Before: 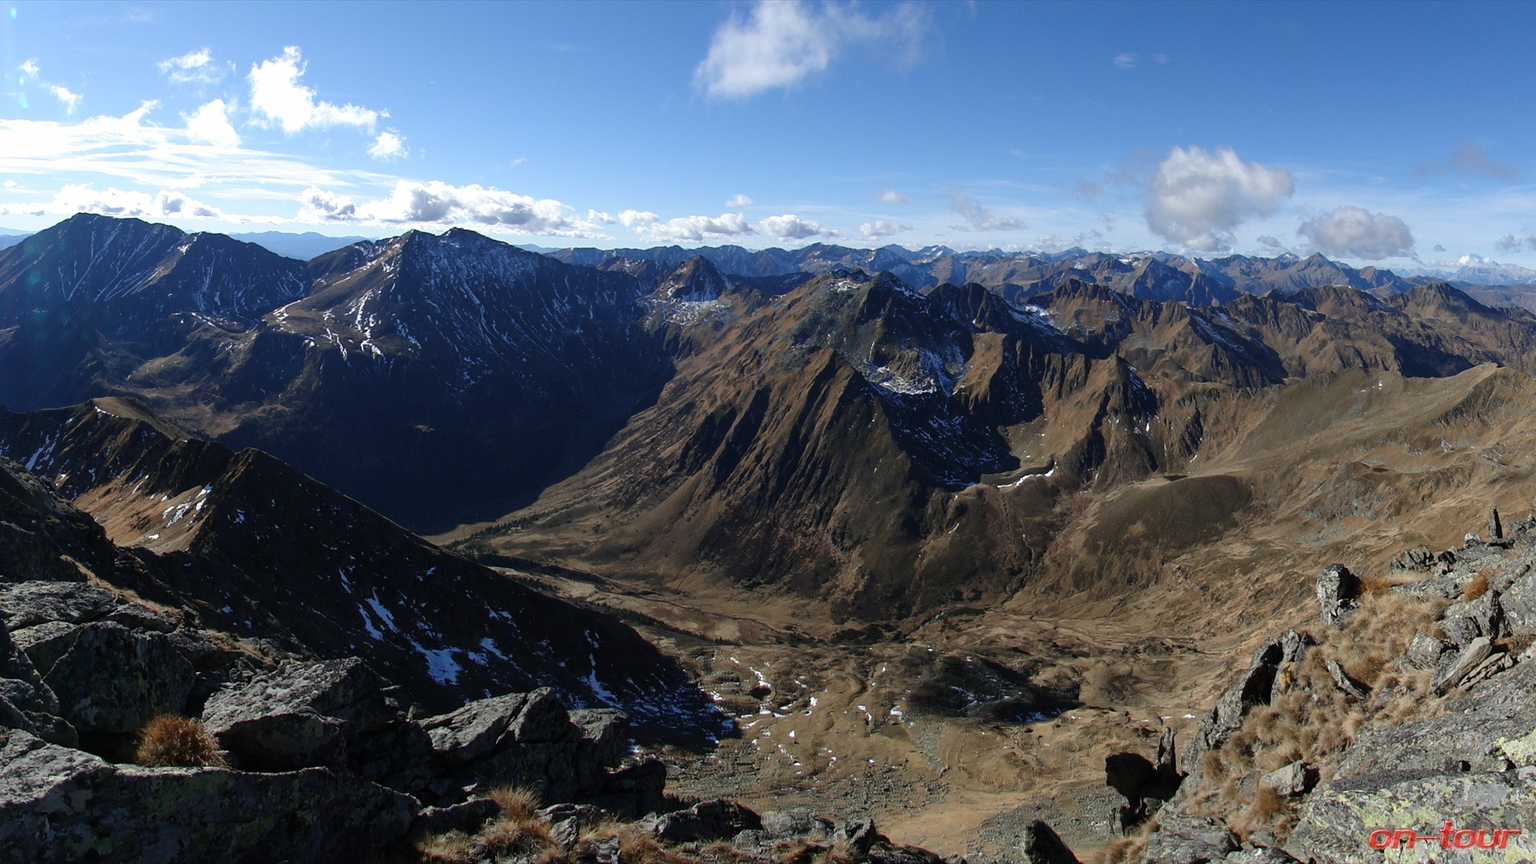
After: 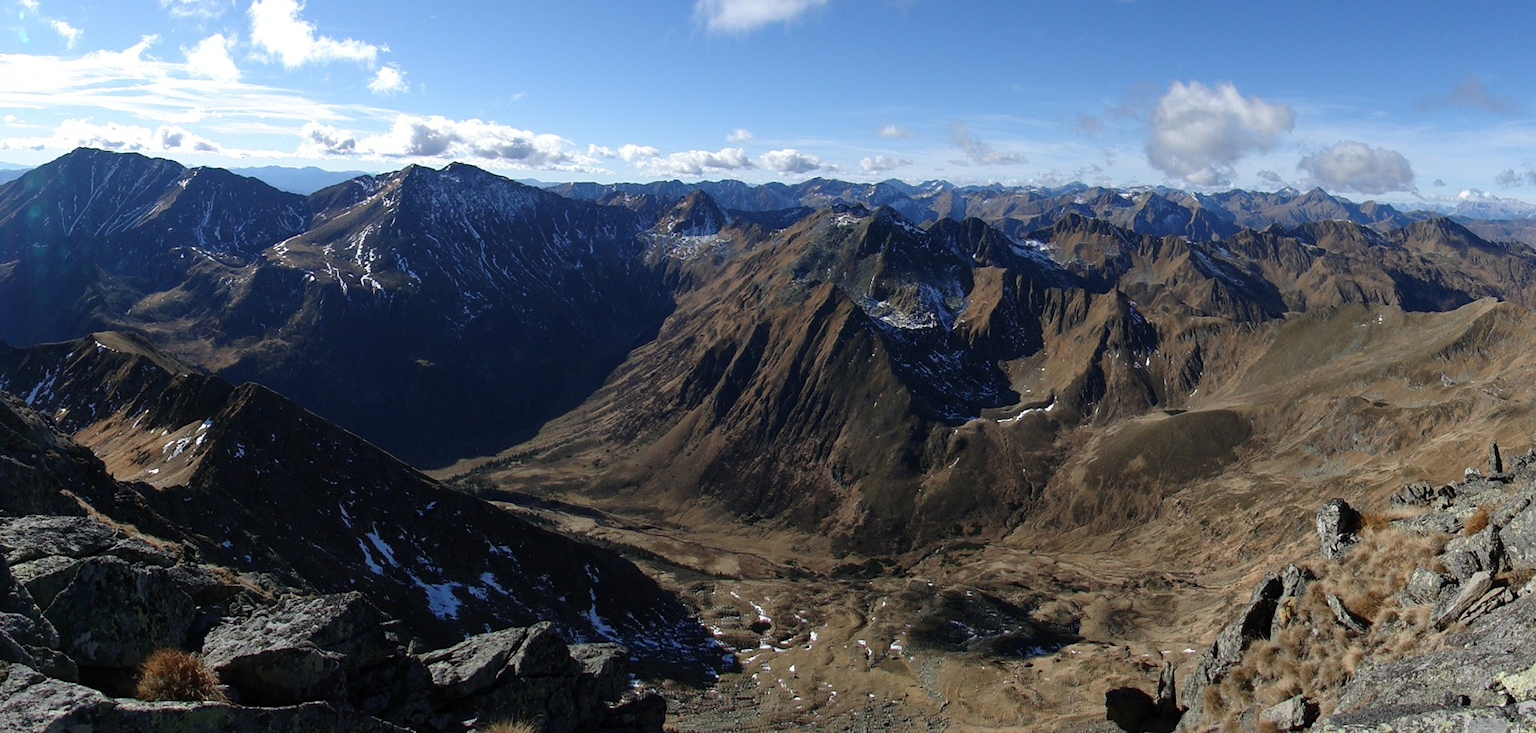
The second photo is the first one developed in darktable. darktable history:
local contrast: mode bilateral grid, contrast 15, coarseness 35, detail 106%, midtone range 0.2
crop: top 7.593%, bottom 7.461%
